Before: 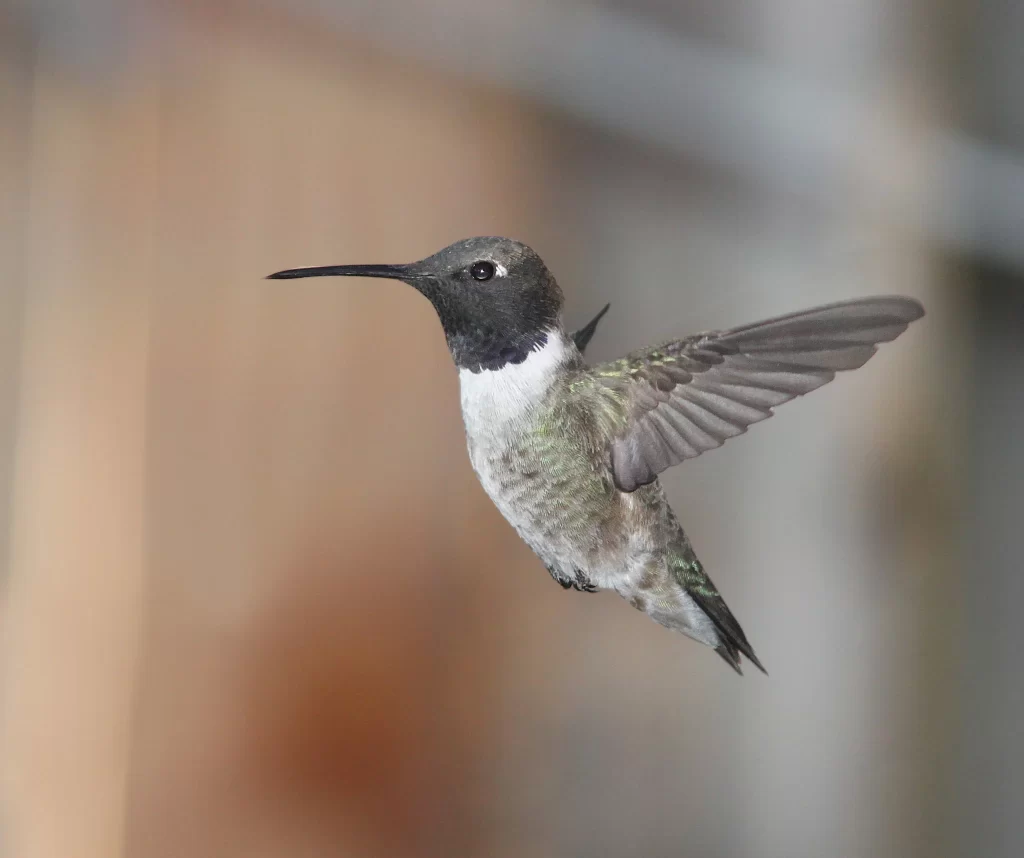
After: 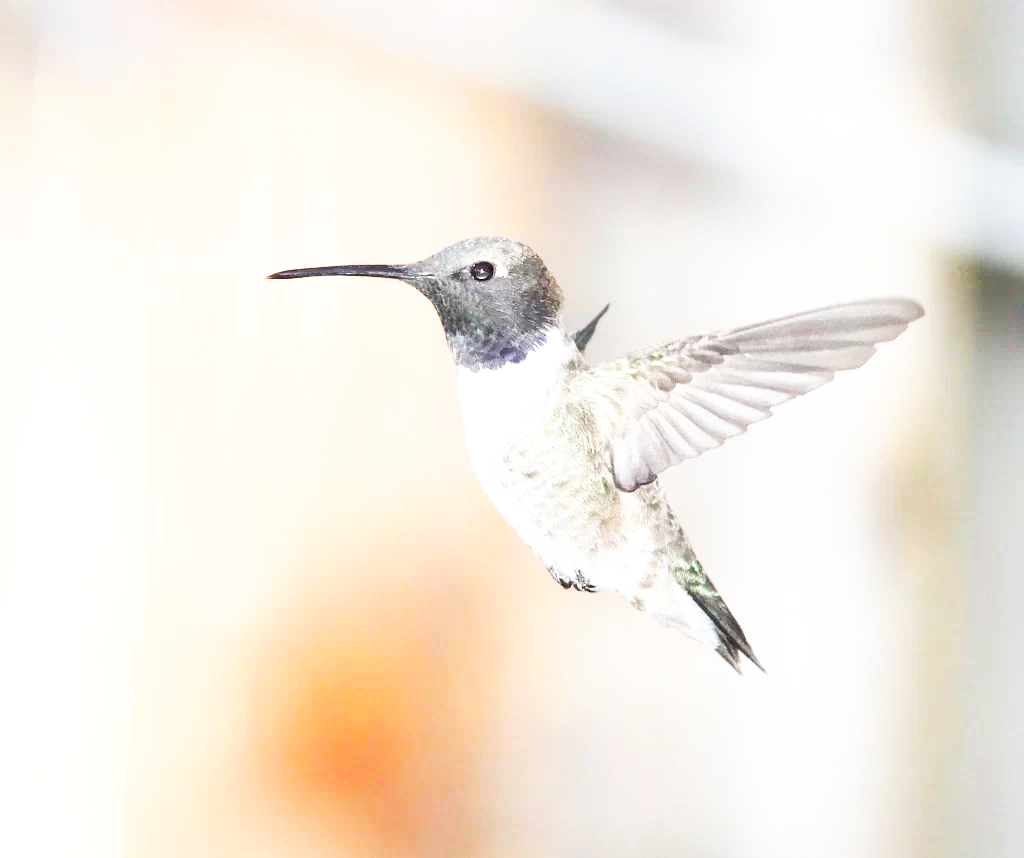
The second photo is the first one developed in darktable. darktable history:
exposure: black level correction 0, exposure 1.2 EV, compensate highlight preservation false
tone equalizer: edges refinement/feathering 500, mask exposure compensation -1.57 EV, preserve details no
base curve: curves: ch0 [(0, 0) (0.007, 0.004) (0.027, 0.03) (0.046, 0.07) (0.207, 0.54) (0.442, 0.872) (0.673, 0.972) (1, 1)], preserve colors none
